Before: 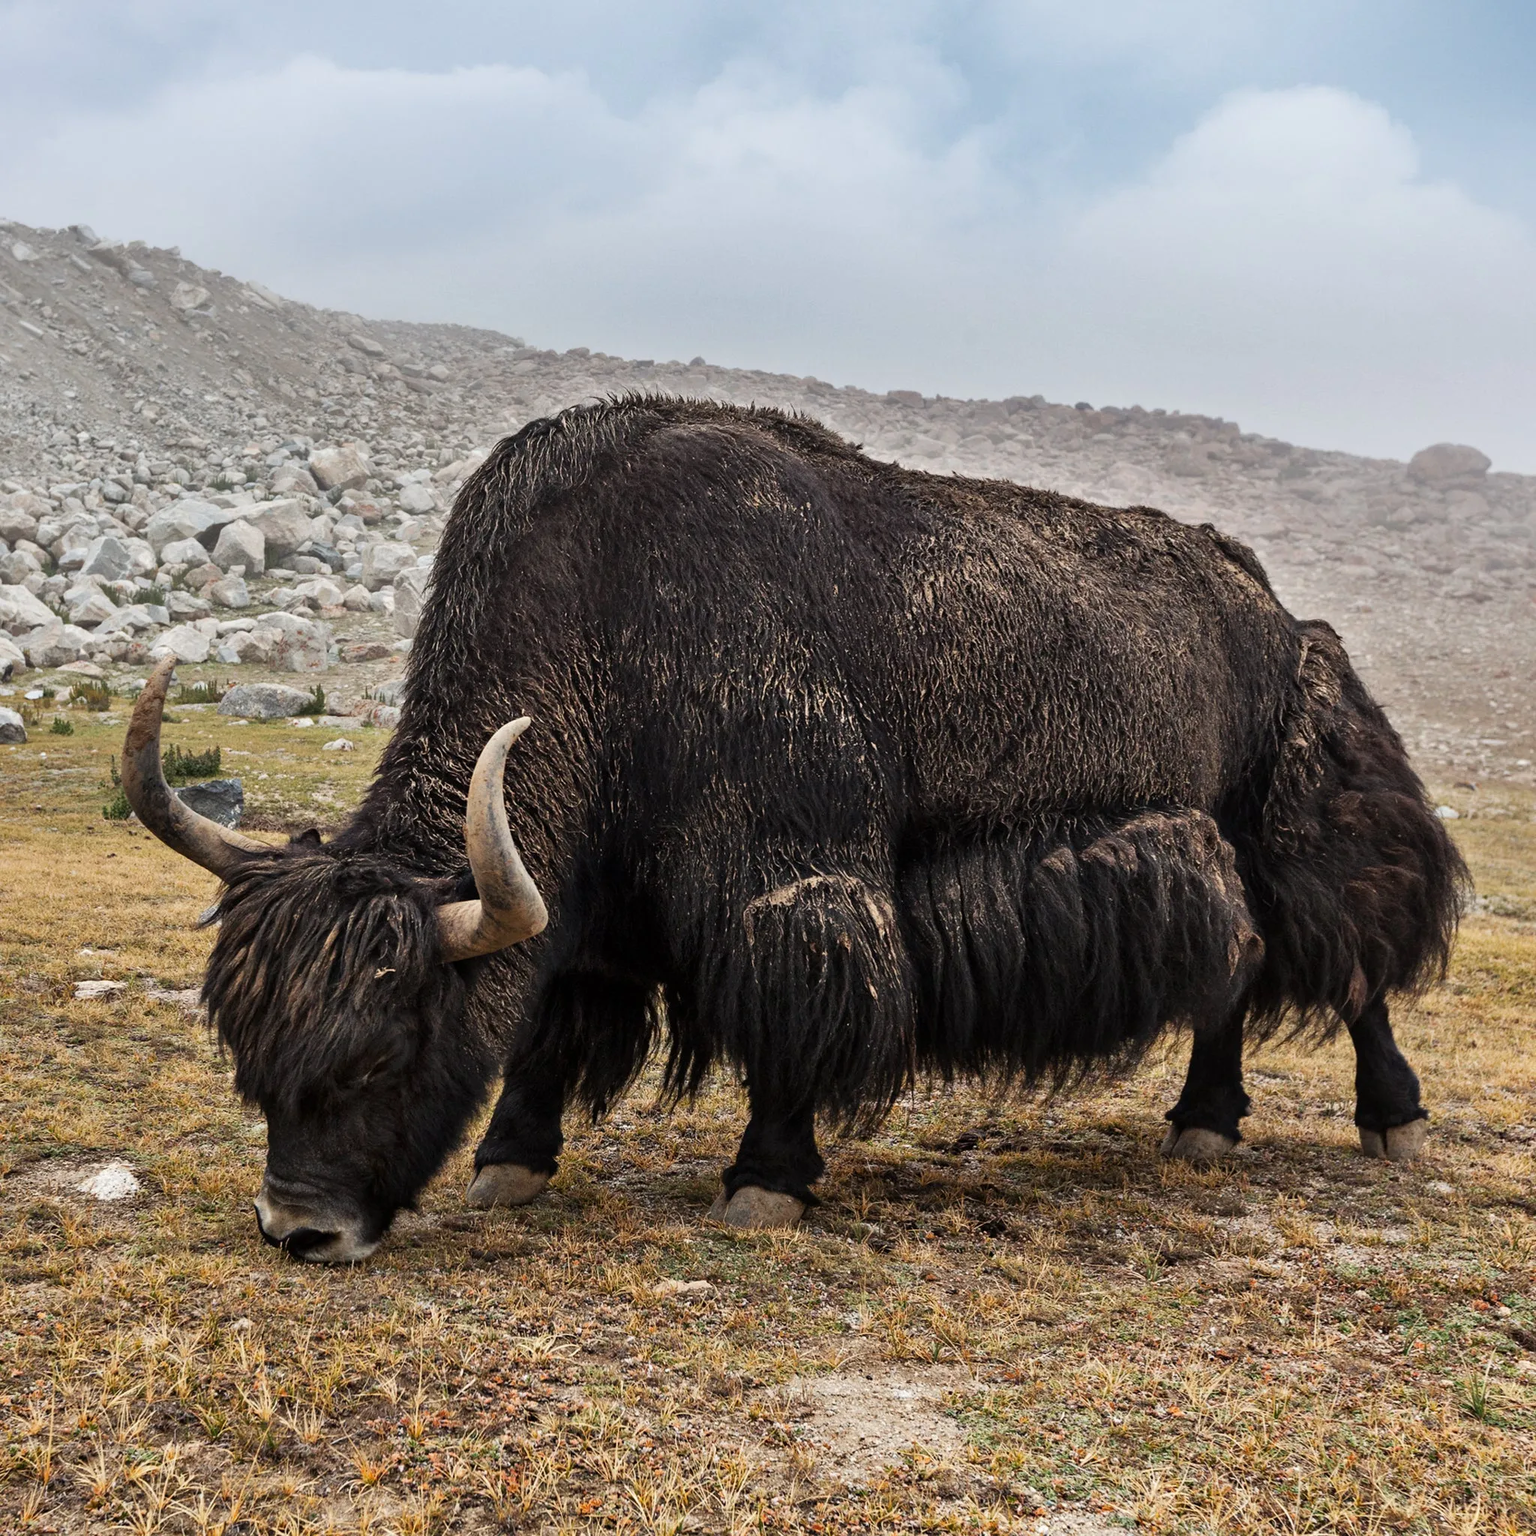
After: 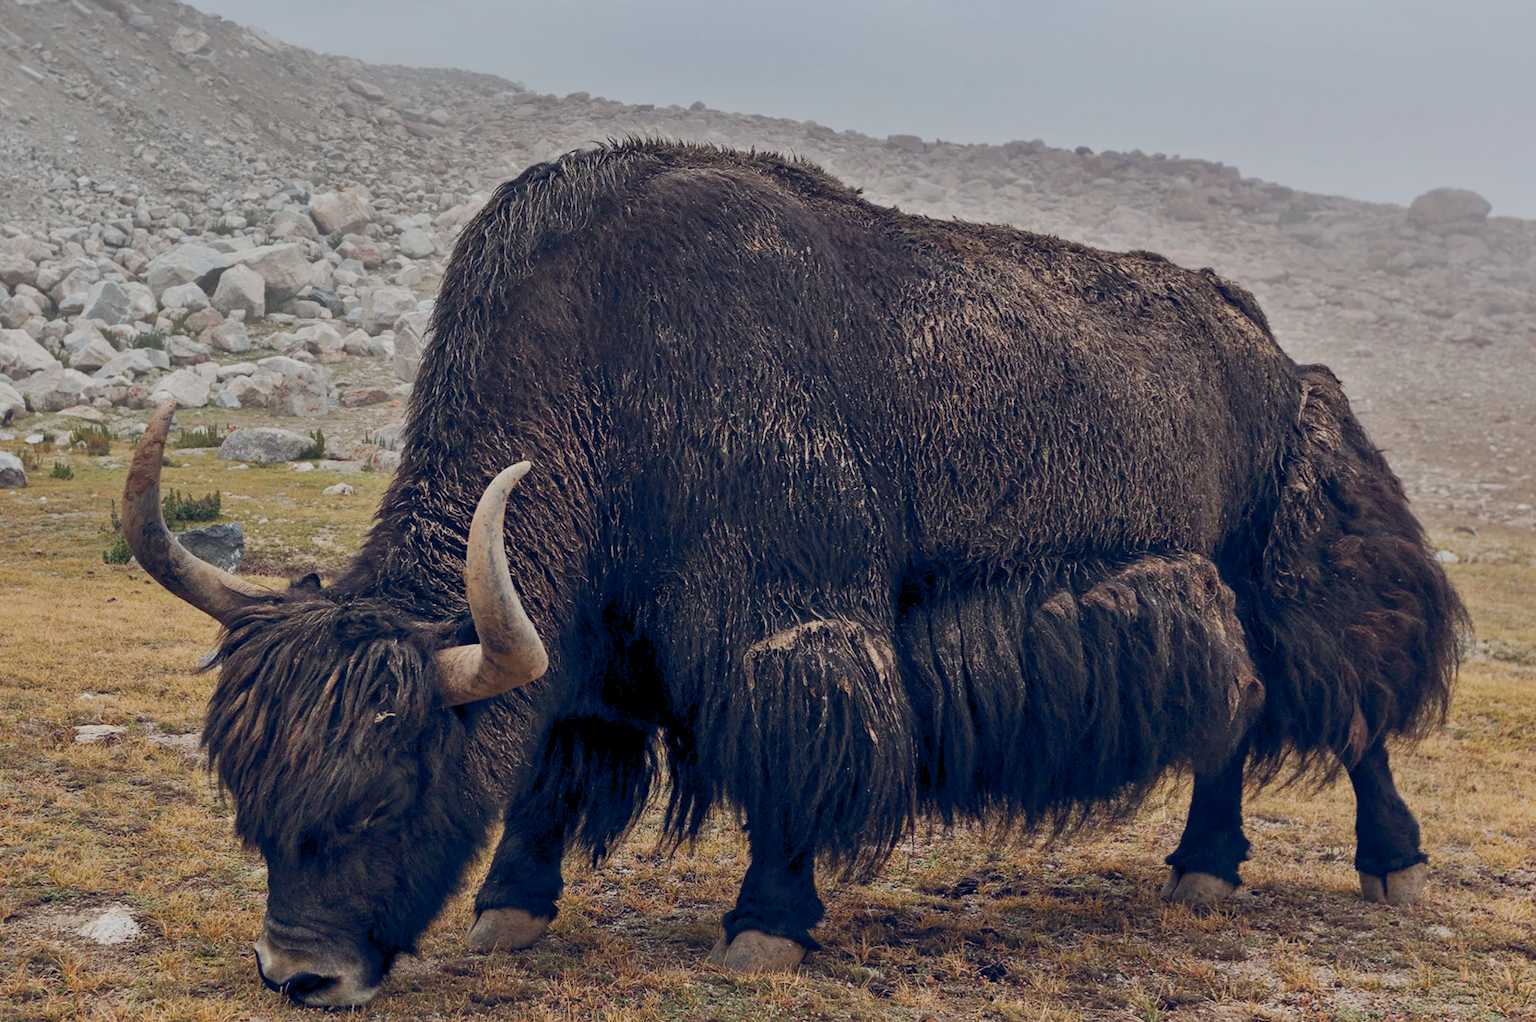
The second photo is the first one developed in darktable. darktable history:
color balance rgb: global offset › chroma 0.131%, global offset › hue 254.23°, perceptual saturation grading › global saturation 0.475%, hue shift -2.48°, contrast -20.77%
crop: top 16.697%, bottom 16.743%
exposure: black level correction 0.001, exposure -0.121 EV, compensate highlight preservation false
